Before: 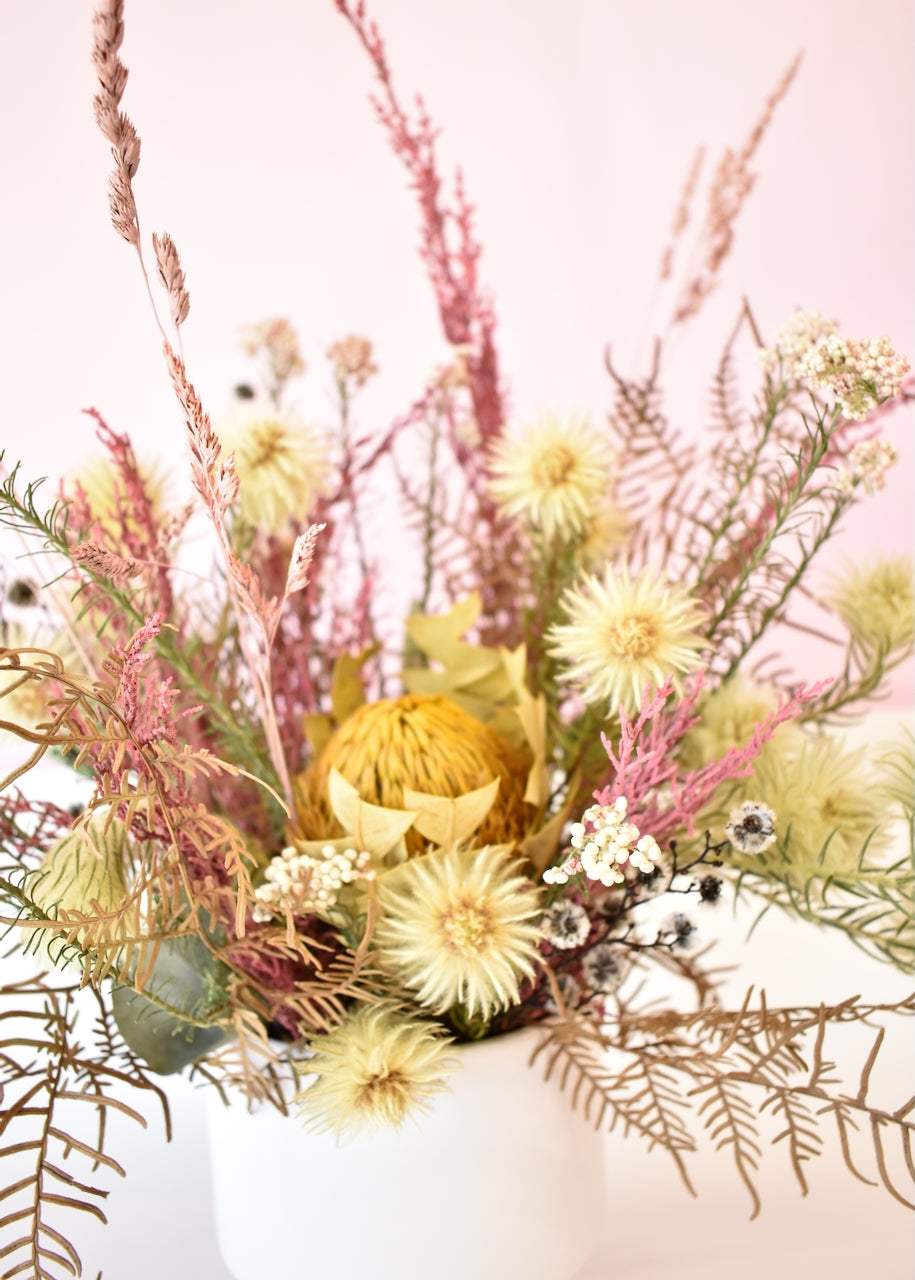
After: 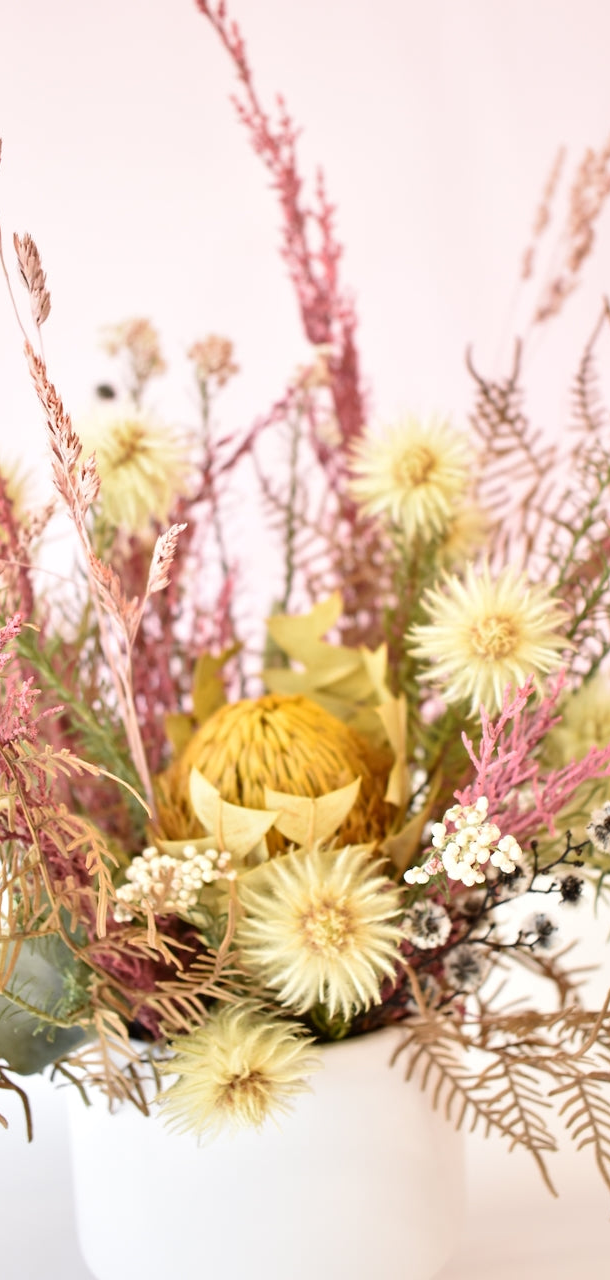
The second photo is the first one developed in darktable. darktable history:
crop and rotate: left 15.293%, right 17.997%
